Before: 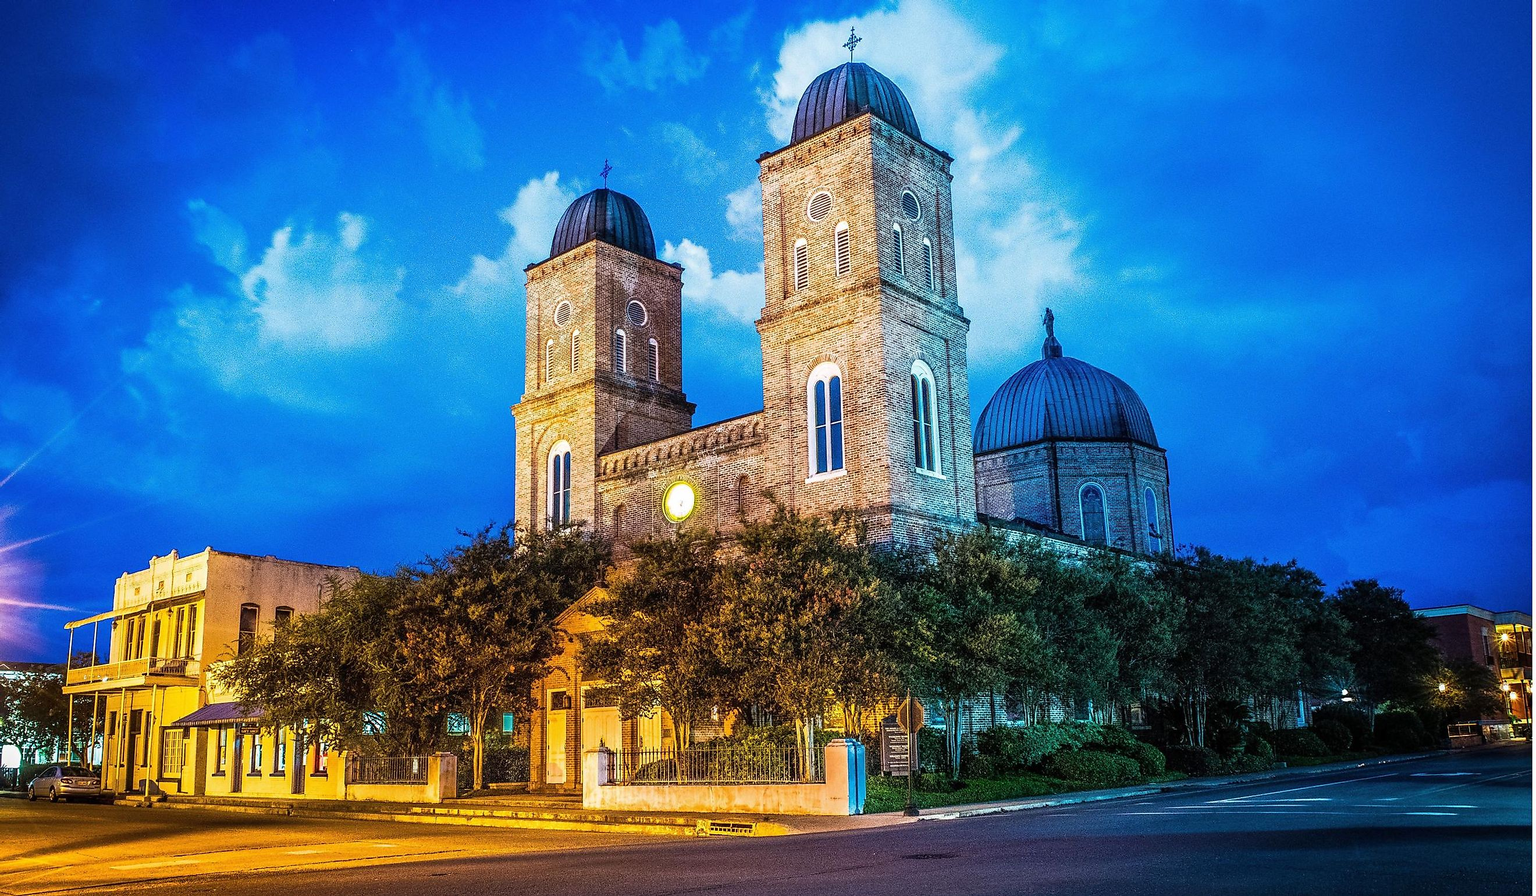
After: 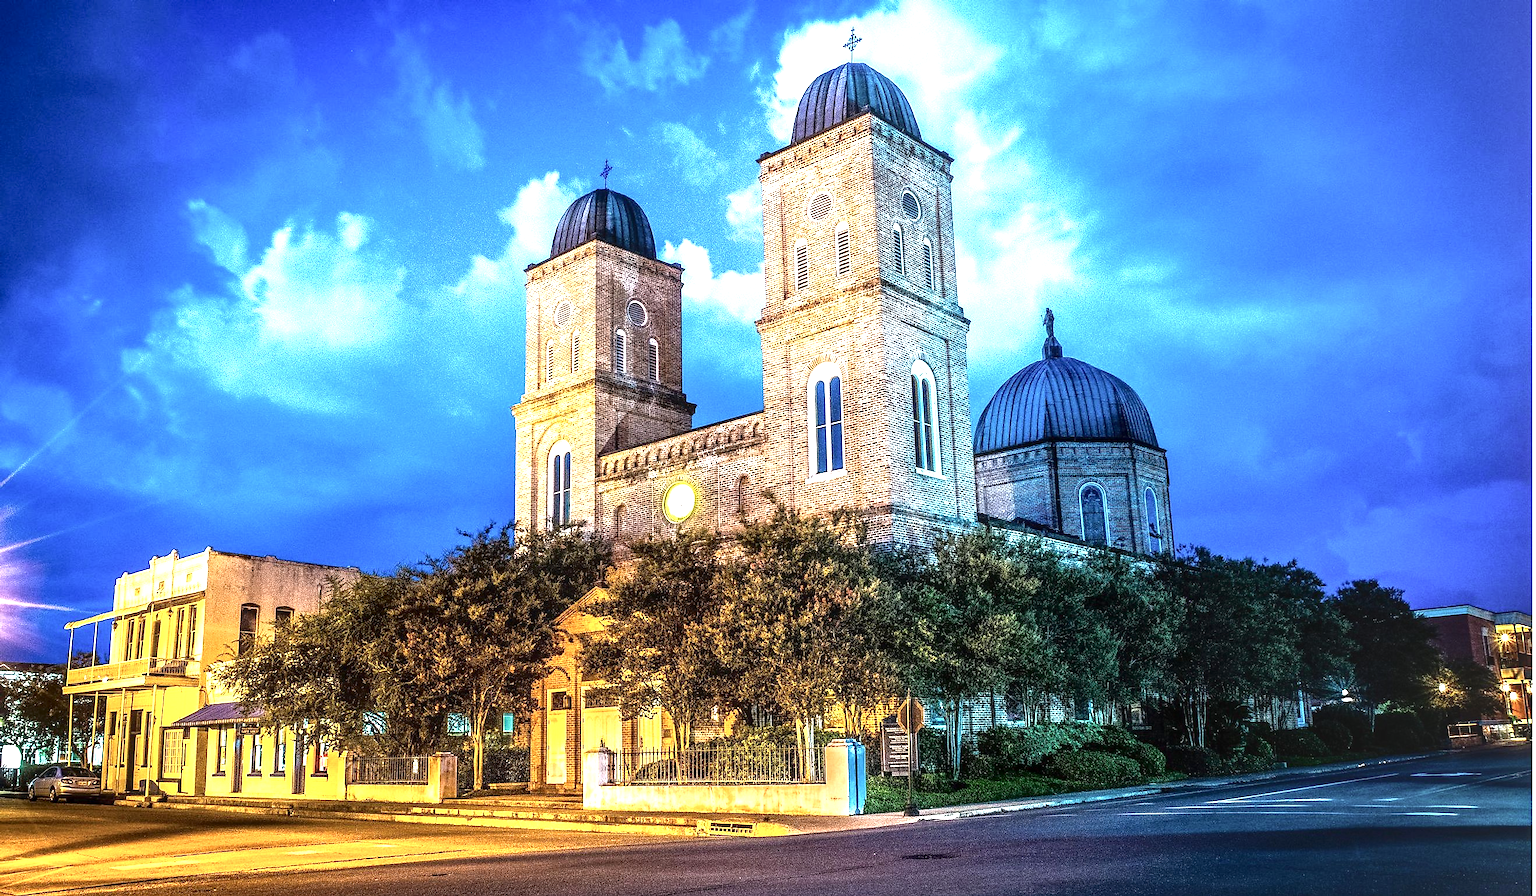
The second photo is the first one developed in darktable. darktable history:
tone curve: curves: ch0 [(0, 0) (0.224, 0.12) (0.375, 0.296) (0.528, 0.472) (0.681, 0.634) (0.8, 0.766) (0.873, 0.877) (1, 1)], color space Lab, independent channels, preserve colors none
contrast brightness saturation: saturation -0.172
exposure: black level correction 0, exposure 1 EV, compensate exposure bias true, compensate highlight preservation false
local contrast: on, module defaults
